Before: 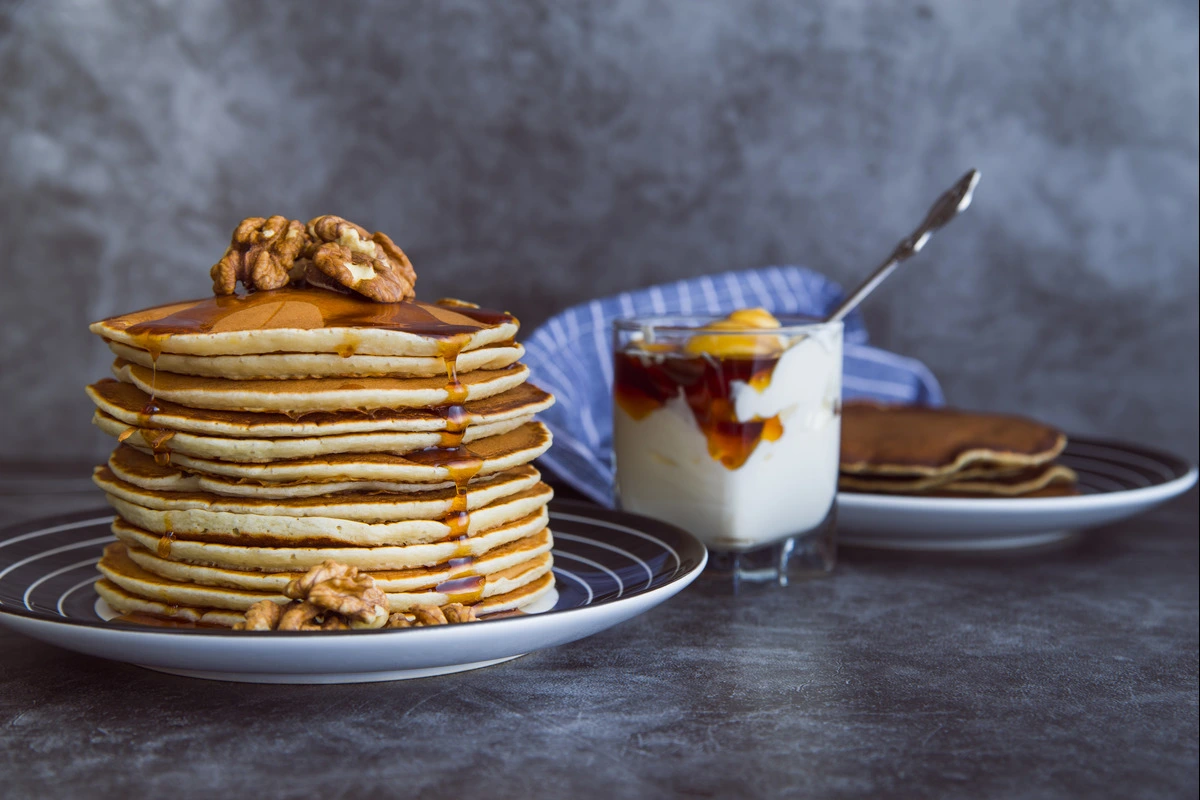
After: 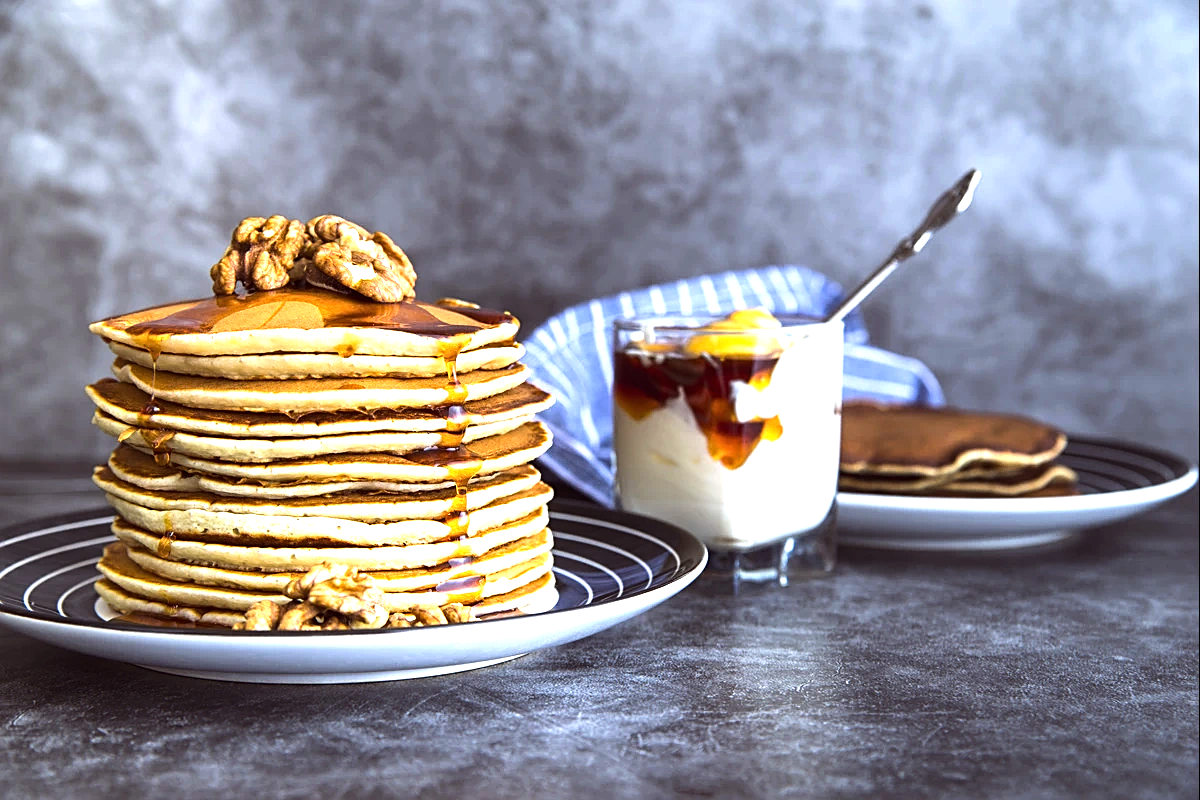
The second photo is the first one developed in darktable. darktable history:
exposure: black level correction 0, exposure 0.894 EV, compensate highlight preservation false
tone equalizer: -8 EV -0.776 EV, -7 EV -0.705 EV, -6 EV -0.631 EV, -5 EV -0.422 EV, -3 EV 0.365 EV, -2 EV 0.6 EV, -1 EV 0.694 EV, +0 EV 0.724 EV, edges refinement/feathering 500, mask exposure compensation -1.57 EV, preserve details no
sharpen: on, module defaults
